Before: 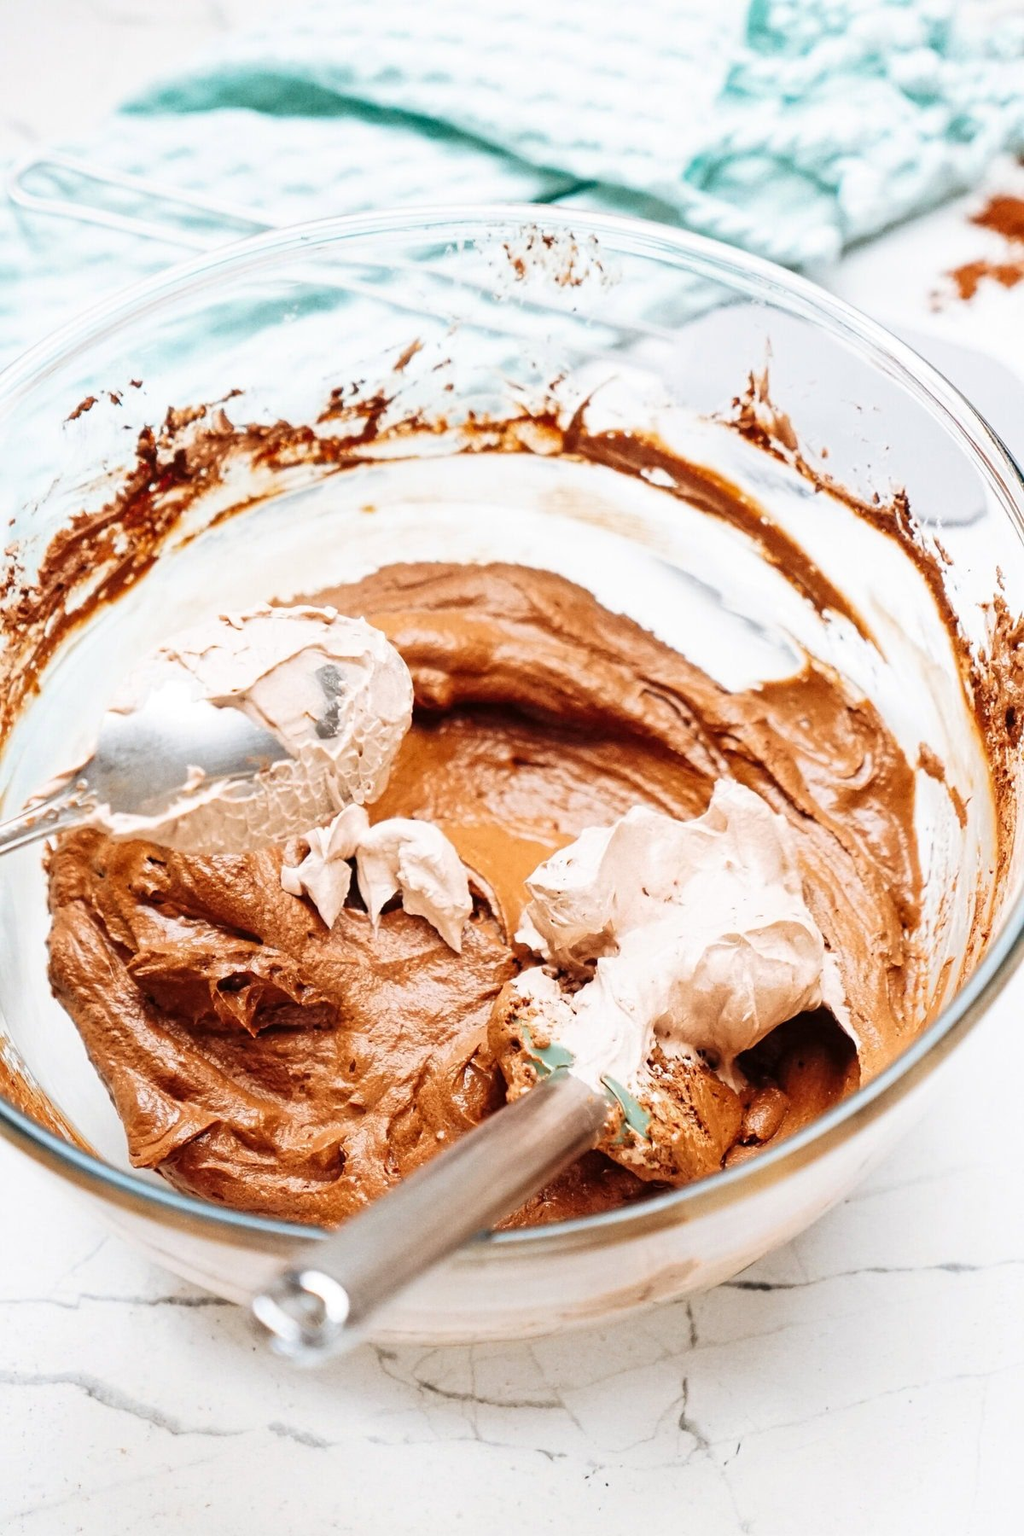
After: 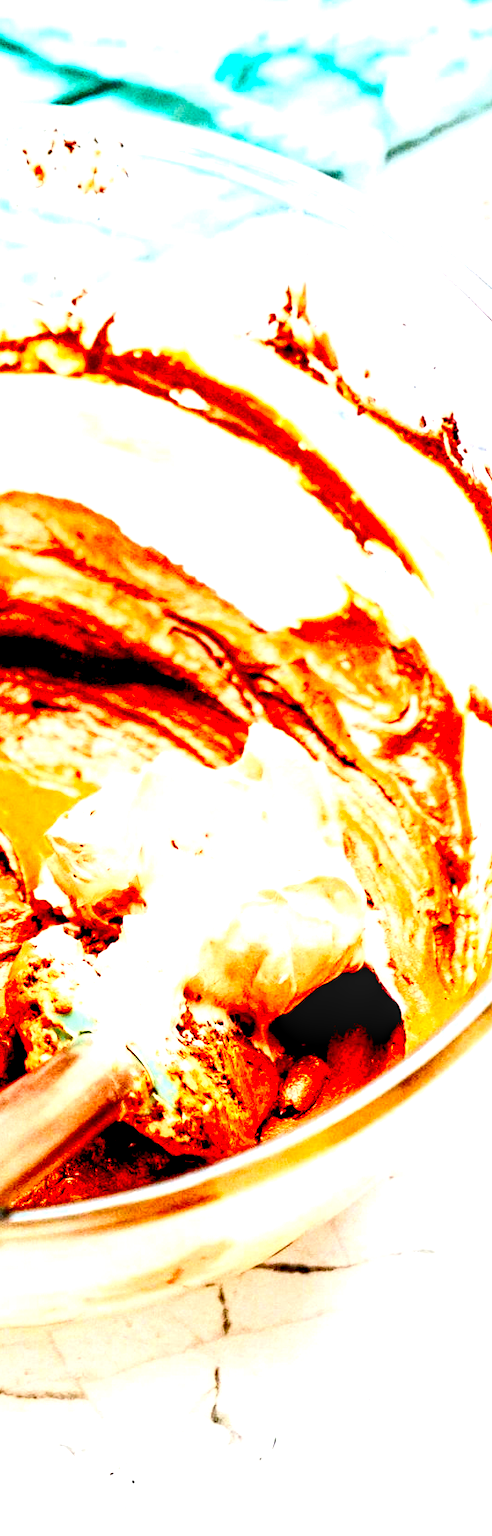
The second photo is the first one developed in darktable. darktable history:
color balance rgb: perceptual saturation grading › global saturation 0.597%, perceptual saturation grading › mid-tones 6.235%, perceptual saturation grading › shadows 71.988%
haze removal: compatibility mode true, adaptive false
local contrast: detail 160%
crop: left 47.18%, top 6.911%, right 8.006%
tone equalizer: -8 EV -0.777 EV, -7 EV -0.687 EV, -6 EV -0.579 EV, -5 EV -0.401 EV, -3 EV 0.366 EV, -2 EV 0.6 EV, -1 EV 0.69 EV, +0 EV 0.742 EV, edges refinement/feathering 500, mask exposure compensation -1.57 EV, preserve details no
contrast brightness saturation: contrast 0.256, brightness 0.016, saturation 0.882
levels: levels [0.044, 0.416, 0.908]
